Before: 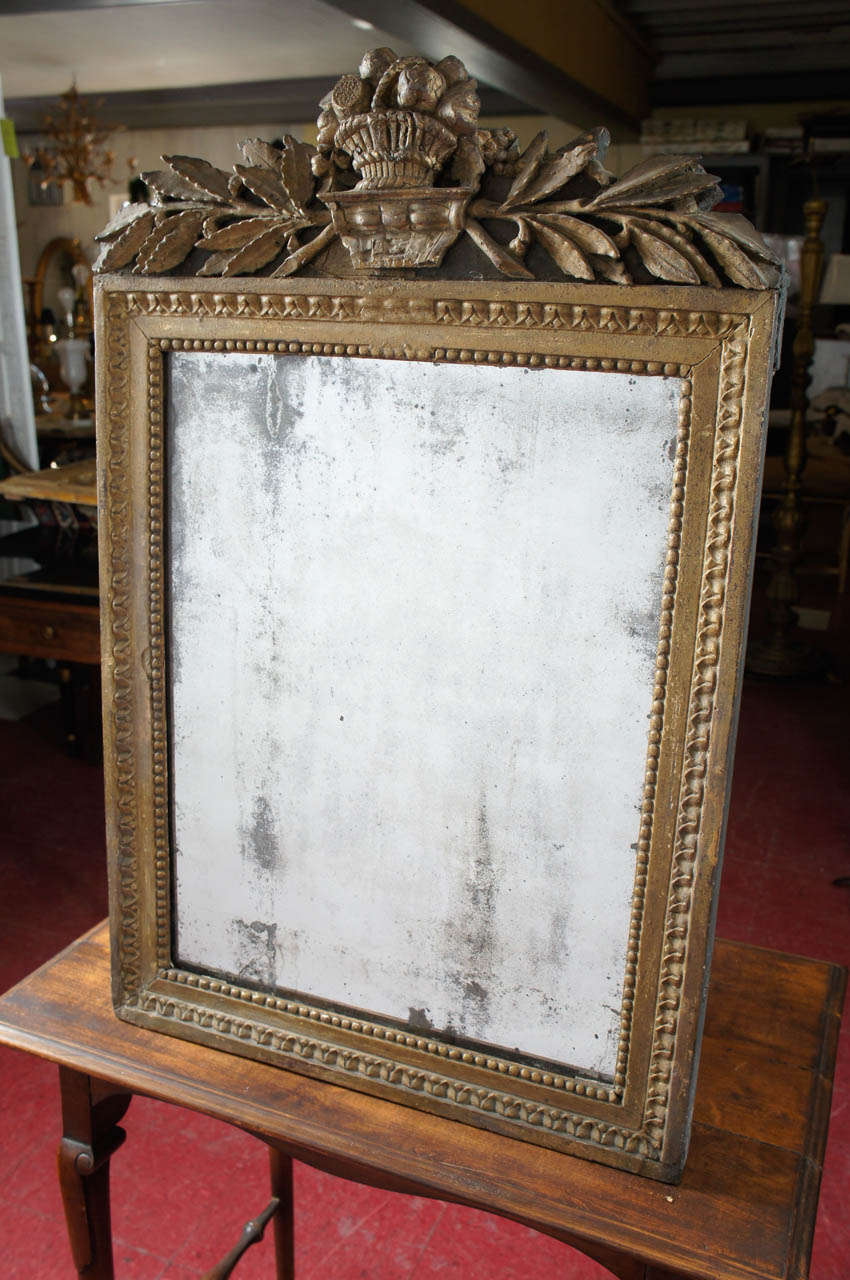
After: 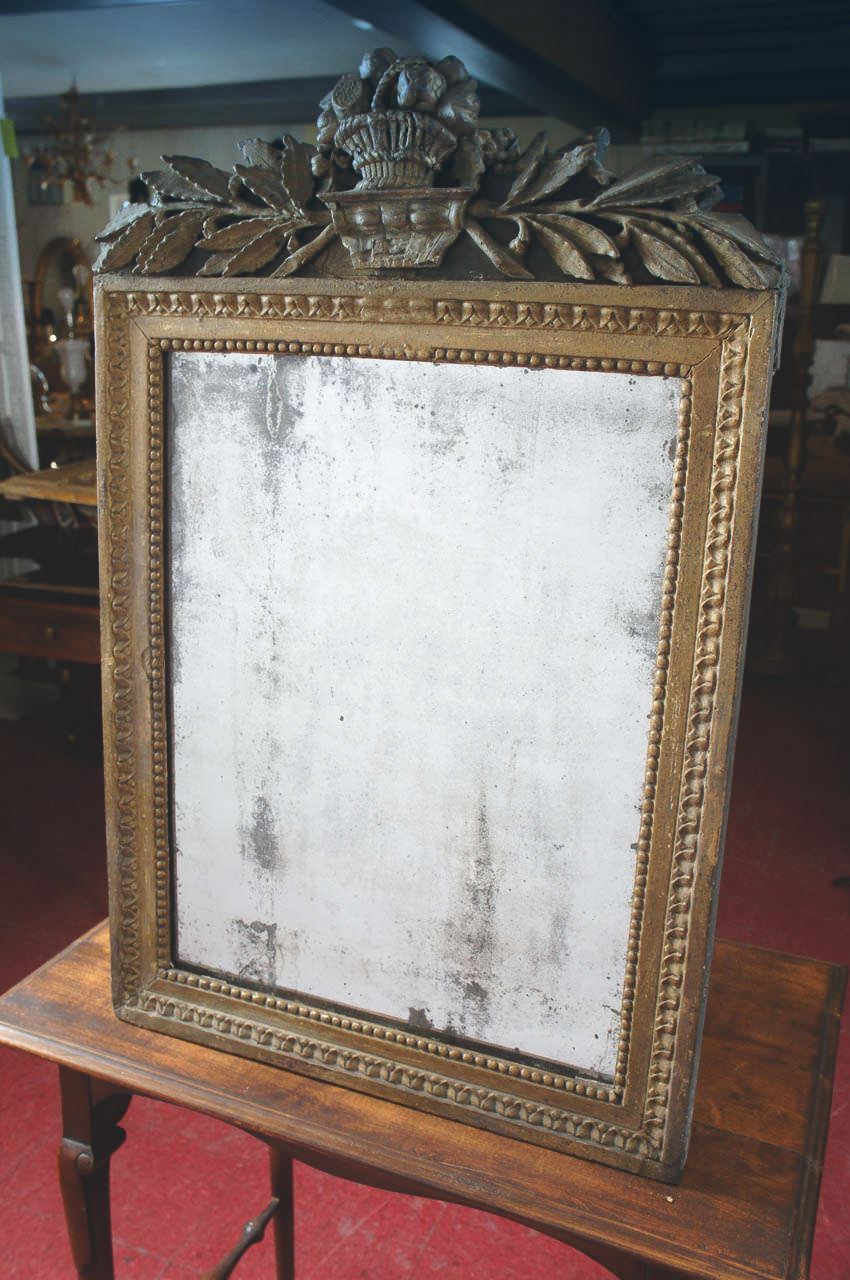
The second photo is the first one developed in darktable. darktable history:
exposure: black level correction -0.015, compensate highlight preservation false
graduated density: density 2.02 EV, hardness 44%, rotation 0.374°, offset 8.21, hue 208.8°, saturation 97%
